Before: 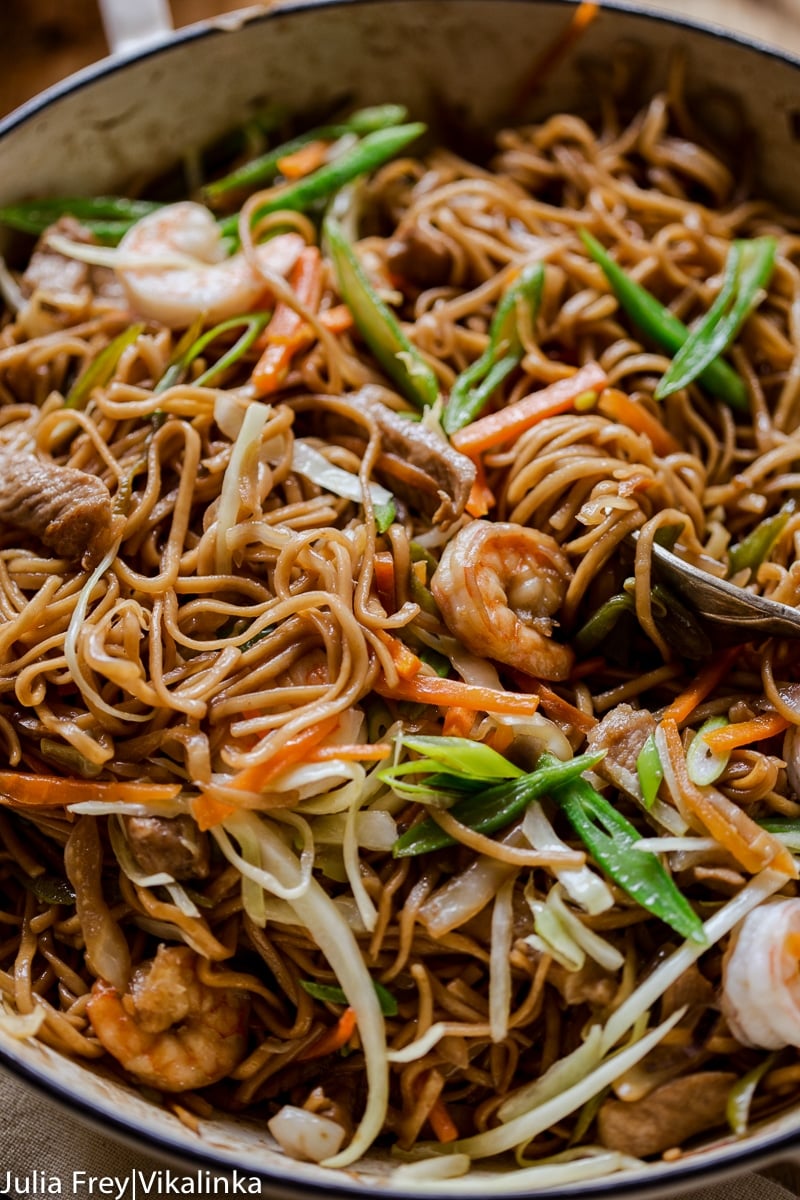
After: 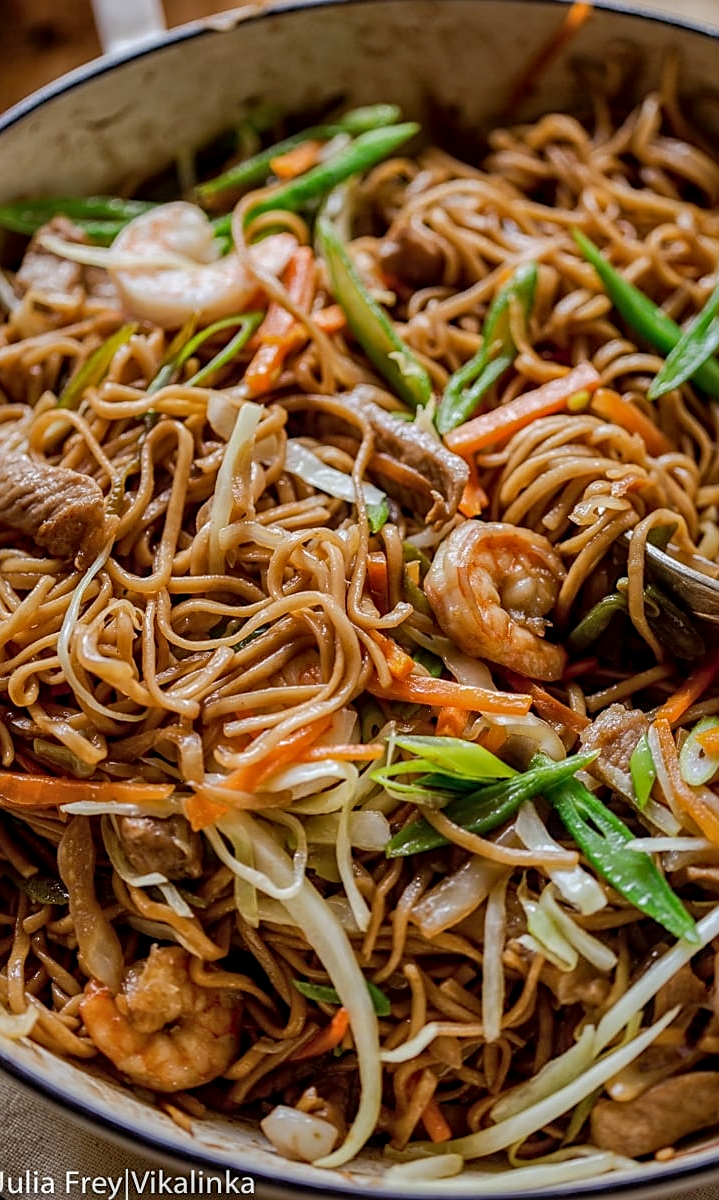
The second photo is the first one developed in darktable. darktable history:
shadows and highlights: on, module defaults
sharpen: on, module defaults
crop and rotate: left 0.943%, right 9.167%
local contrast: on, module defaults
